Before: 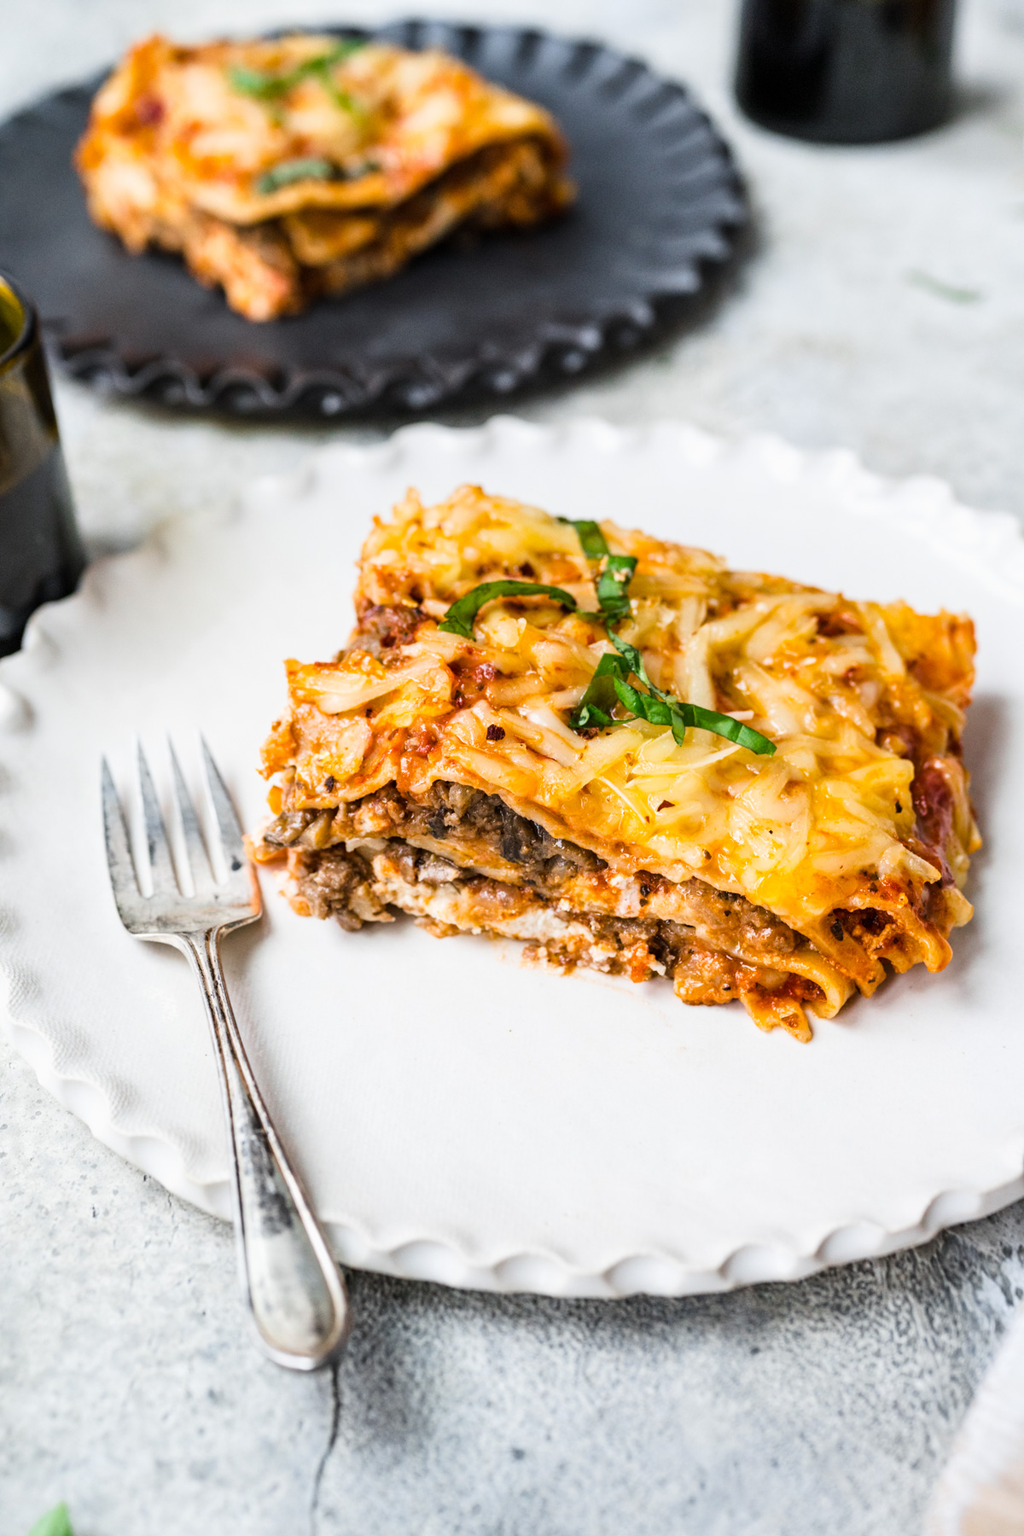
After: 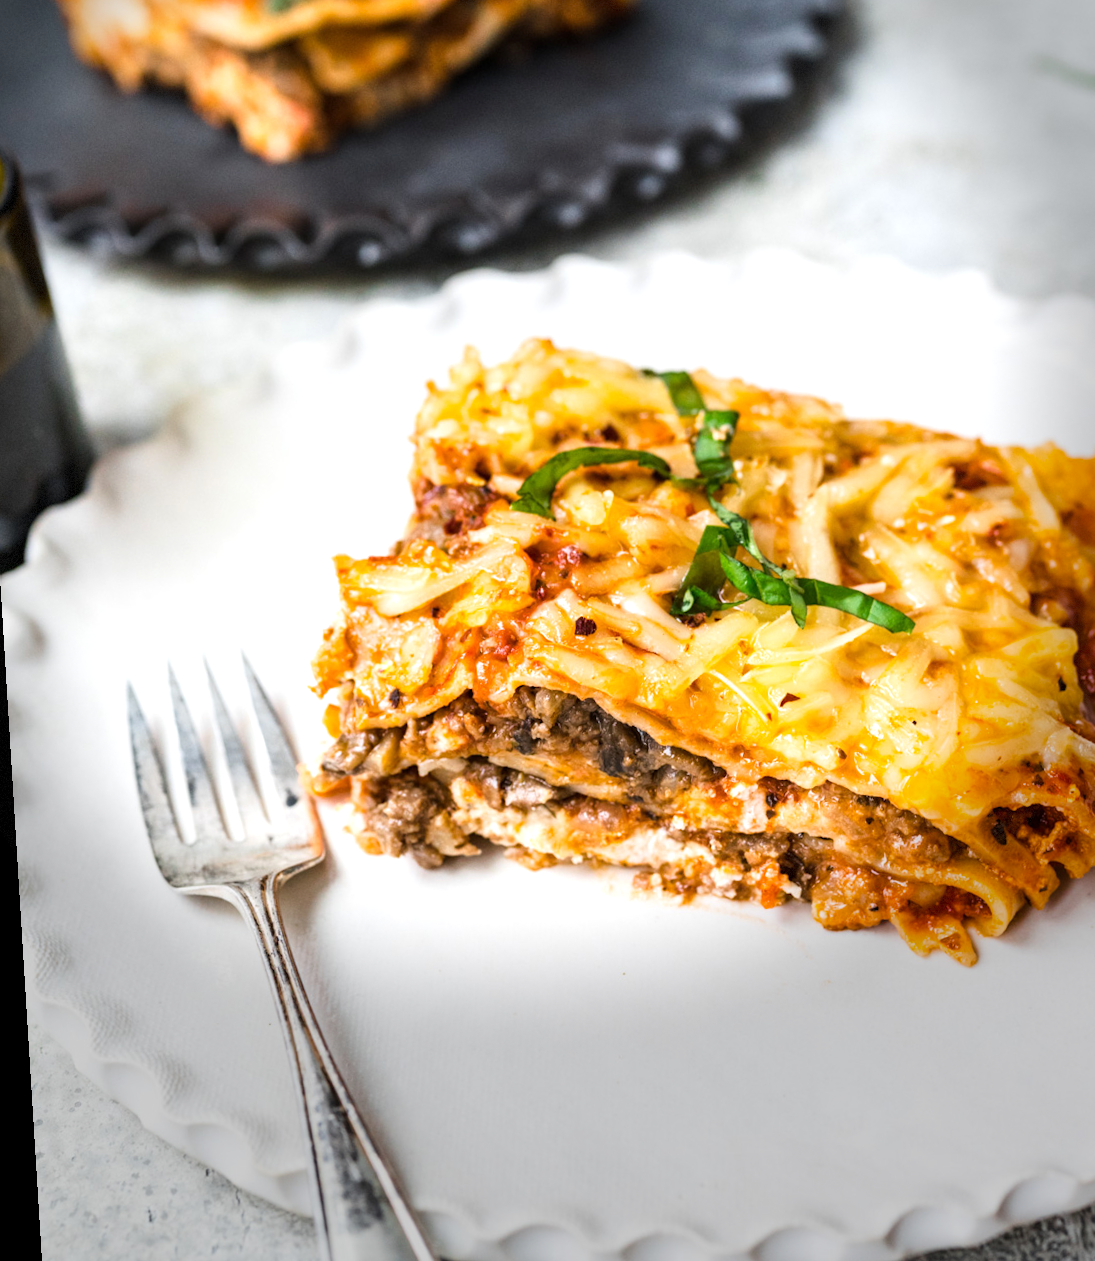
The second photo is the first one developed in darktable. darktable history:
vignetting: fall-off start 68.33%, fall-off radius 30%, saturation 0.042, center (-0.066, -0.311), width/height ratio 0.992, shape 0.85, dithering 8-bit output
rotate and perspective: rotation -3.52°, crop left 0.036, crop right 0.964, crop top 0.081, crop bottom 0.919
crop: top 7.49%, right 9.717%, bottom 11.943%
exposure: exposure 0.3 EV, compensate highlight preservation false
